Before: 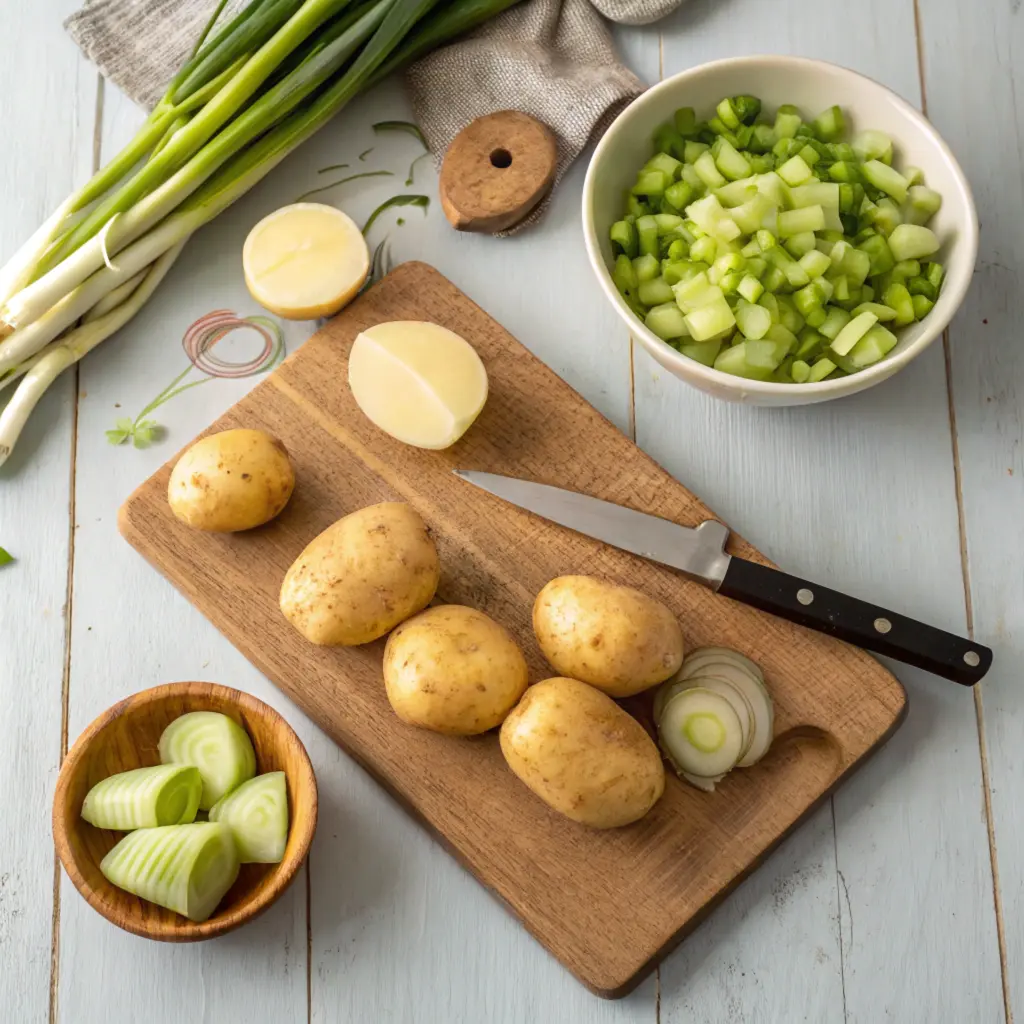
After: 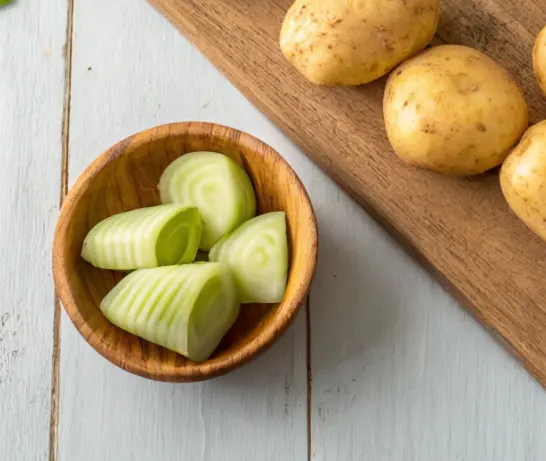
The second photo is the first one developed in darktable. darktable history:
crop and rotate: top 54.778%, right 46.61%, bottom 0.159%
tone equalizer: on, module defaults
